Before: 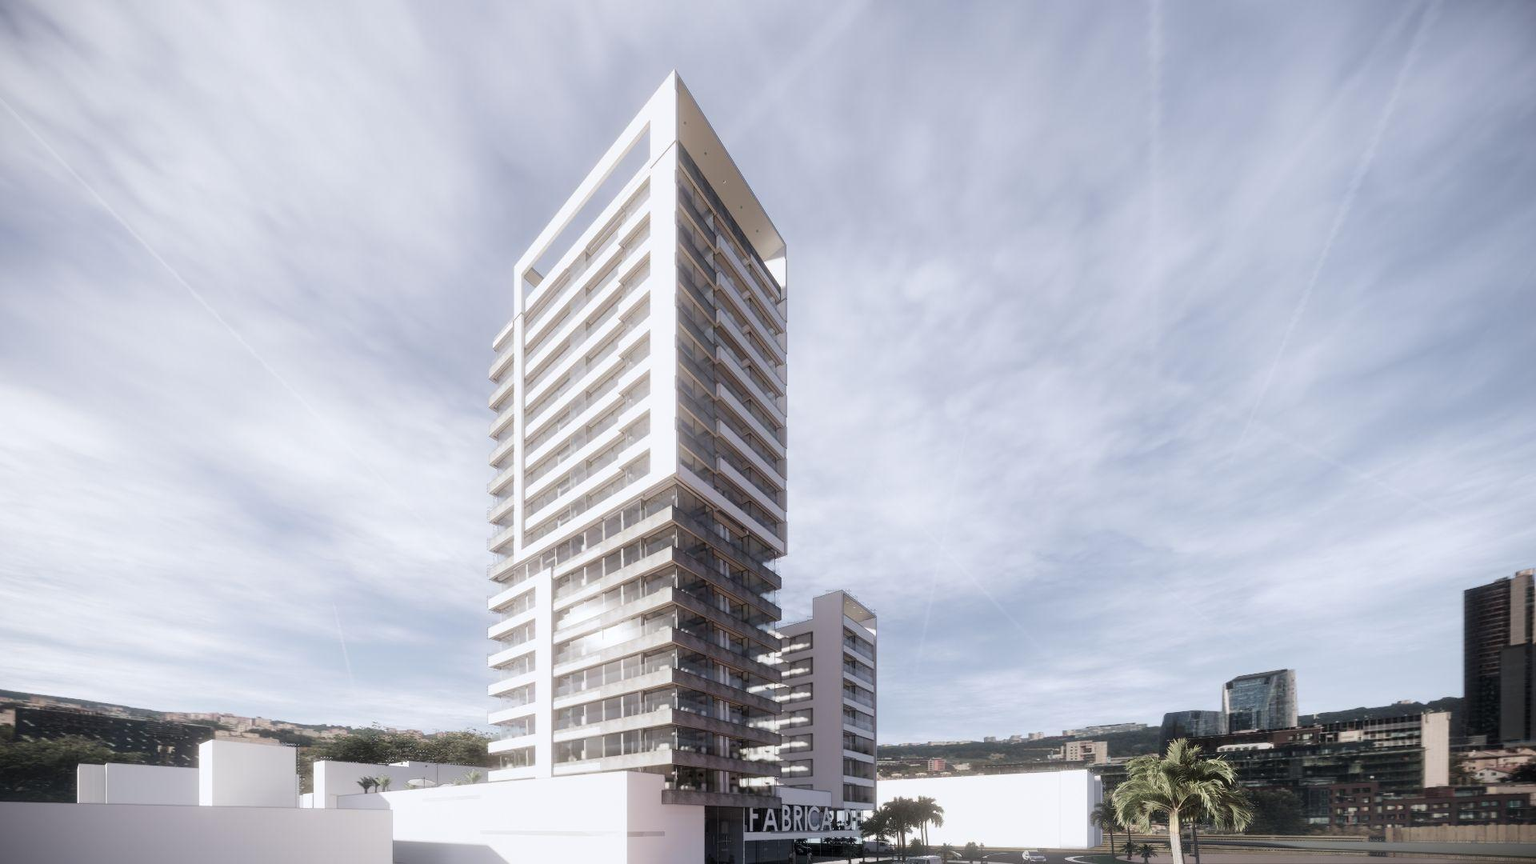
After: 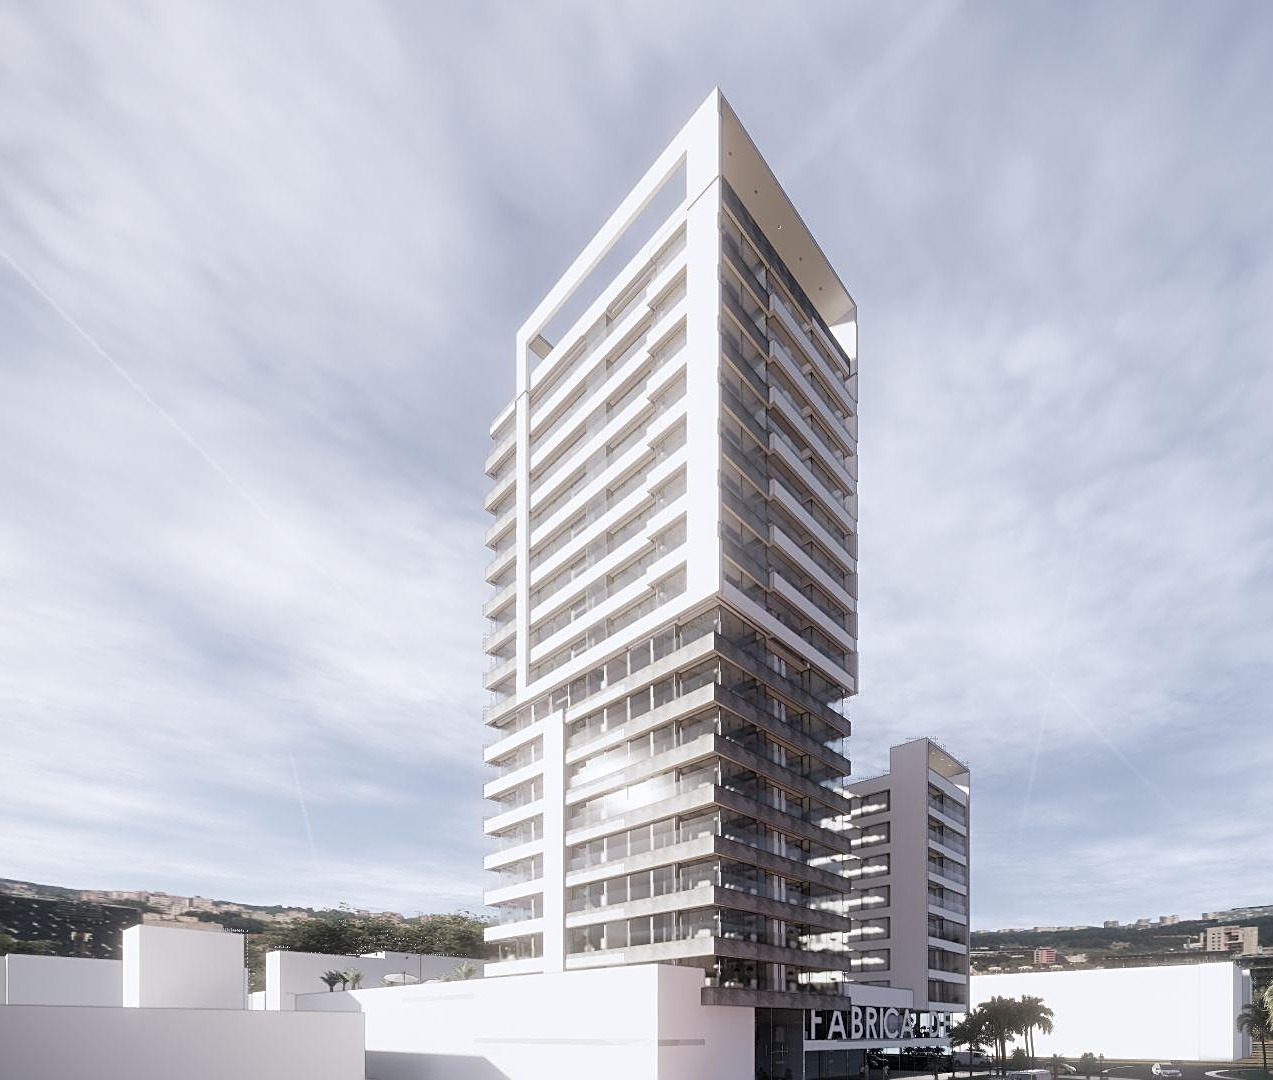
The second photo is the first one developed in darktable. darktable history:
sharpen: on, module defaults
crop and rotate: left 6.571%, right 27.113%
